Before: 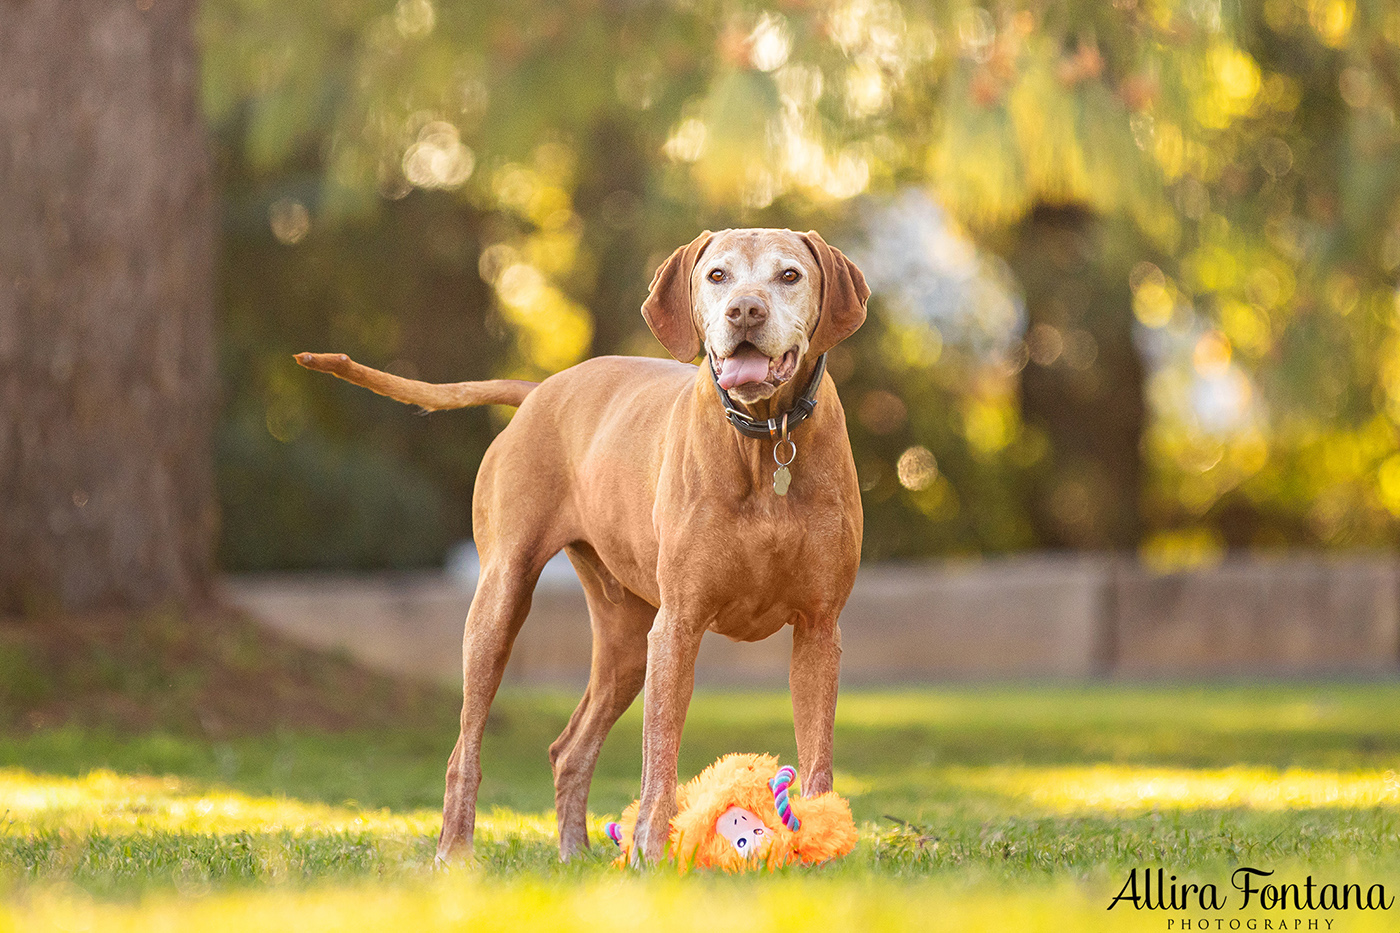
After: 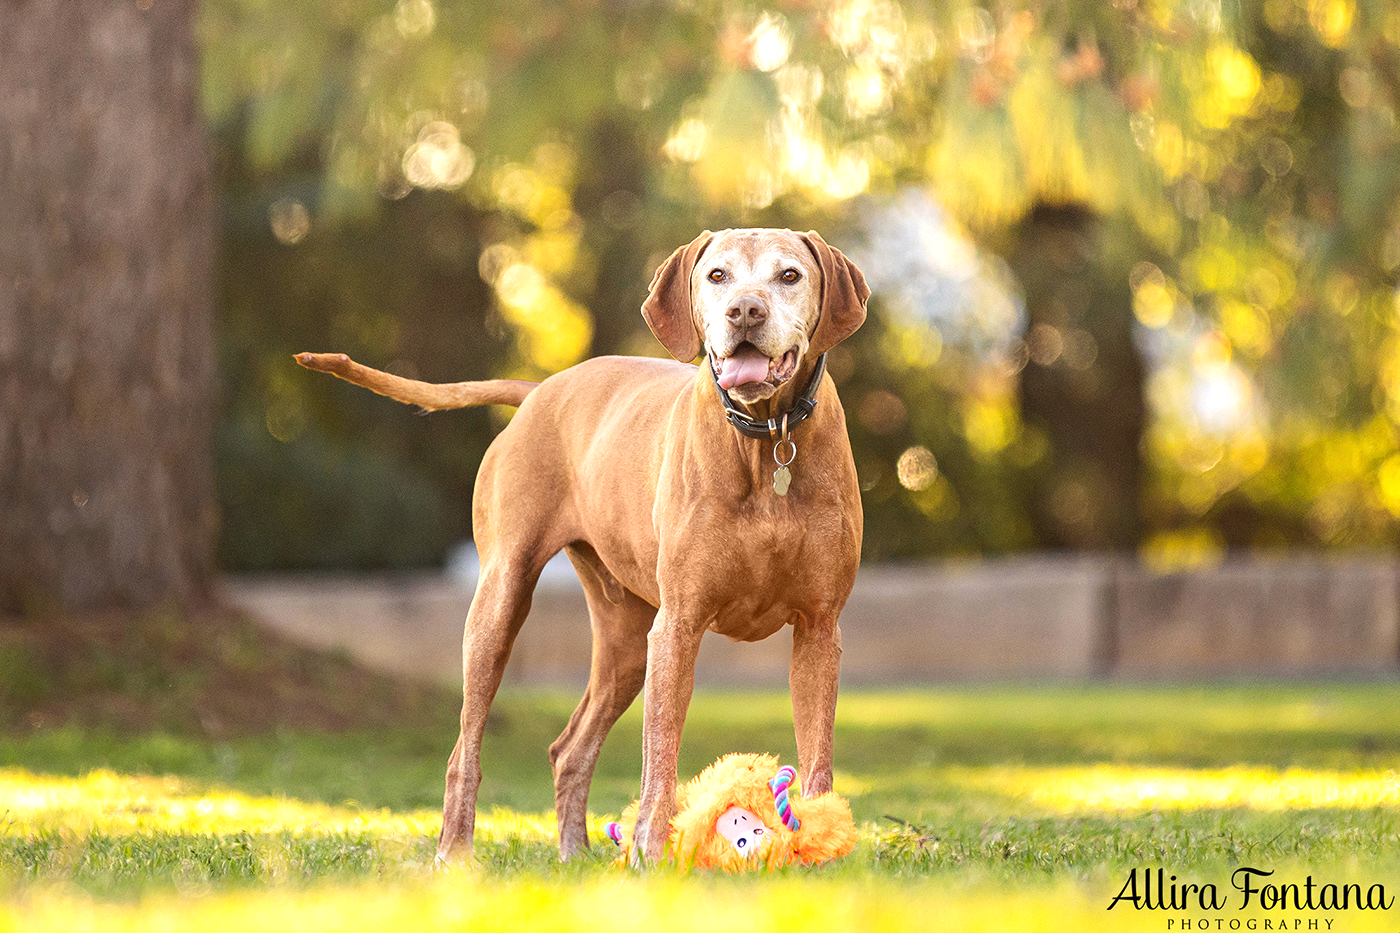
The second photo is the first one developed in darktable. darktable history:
tone equalizer: -8 EV -0.417 EV, -7 EV -0.389 EV, -6 EV -0.333 EV, -5 EV -0.222 EV, -3 EV 0.222 EV, -2 EV 0.333 EV, -1 EV 0.389 EV, +0 EV 0.417 EV, edges refinement/feathering 500, mask exposure compensation -1.57 EV, preserve details no
white balance: emerald 1
